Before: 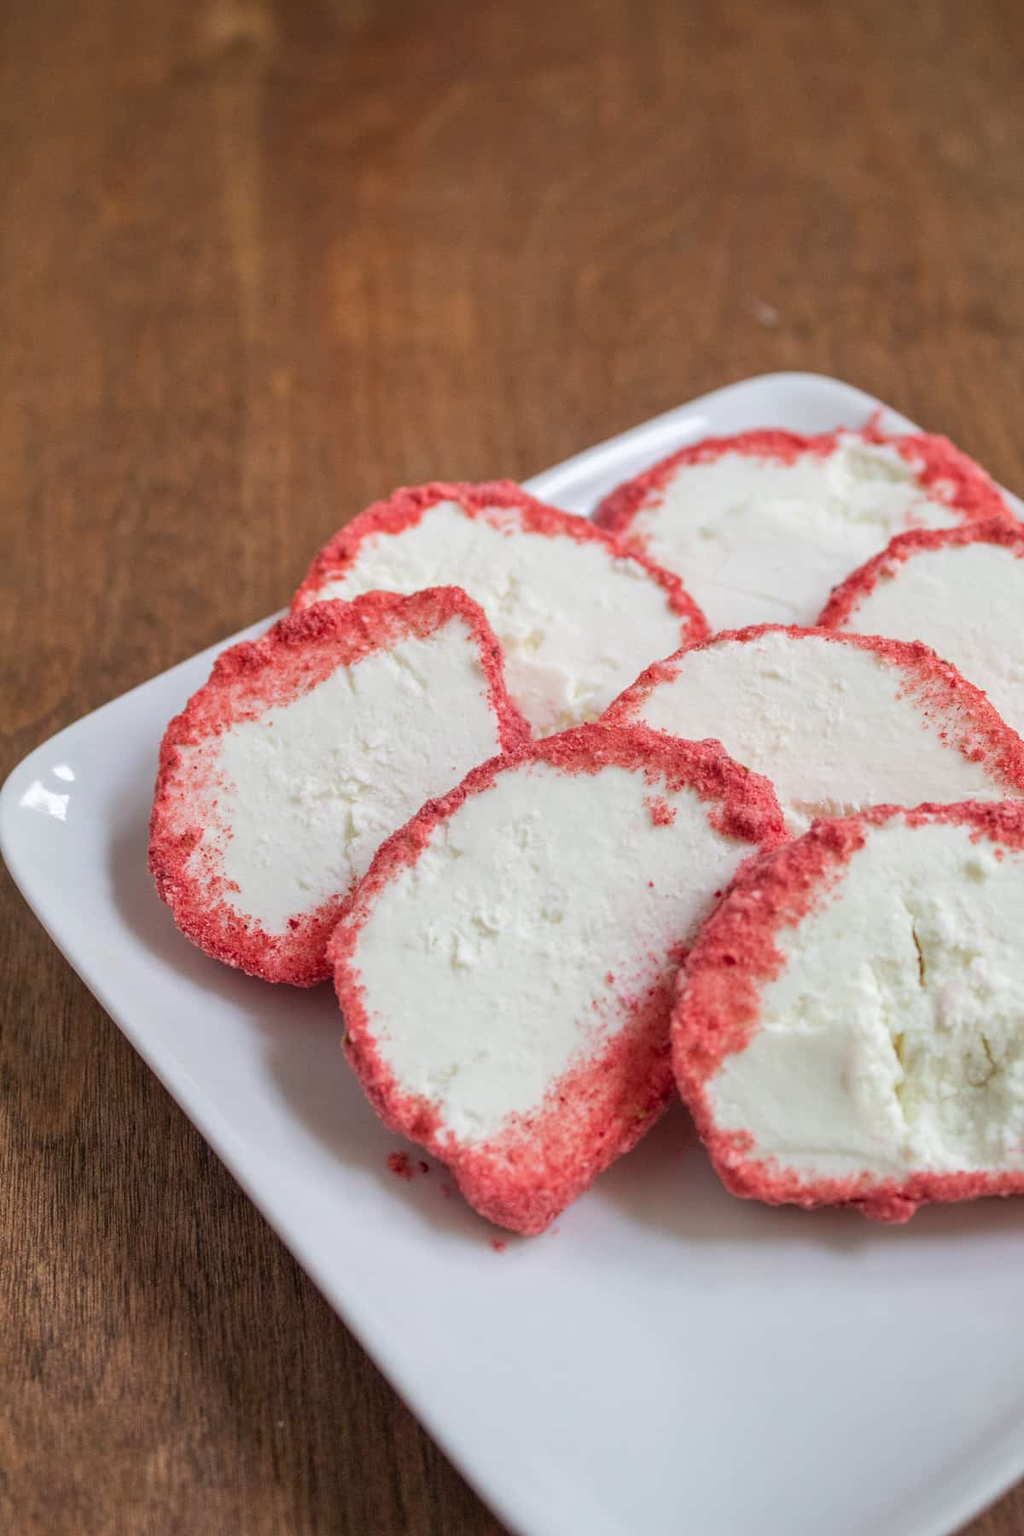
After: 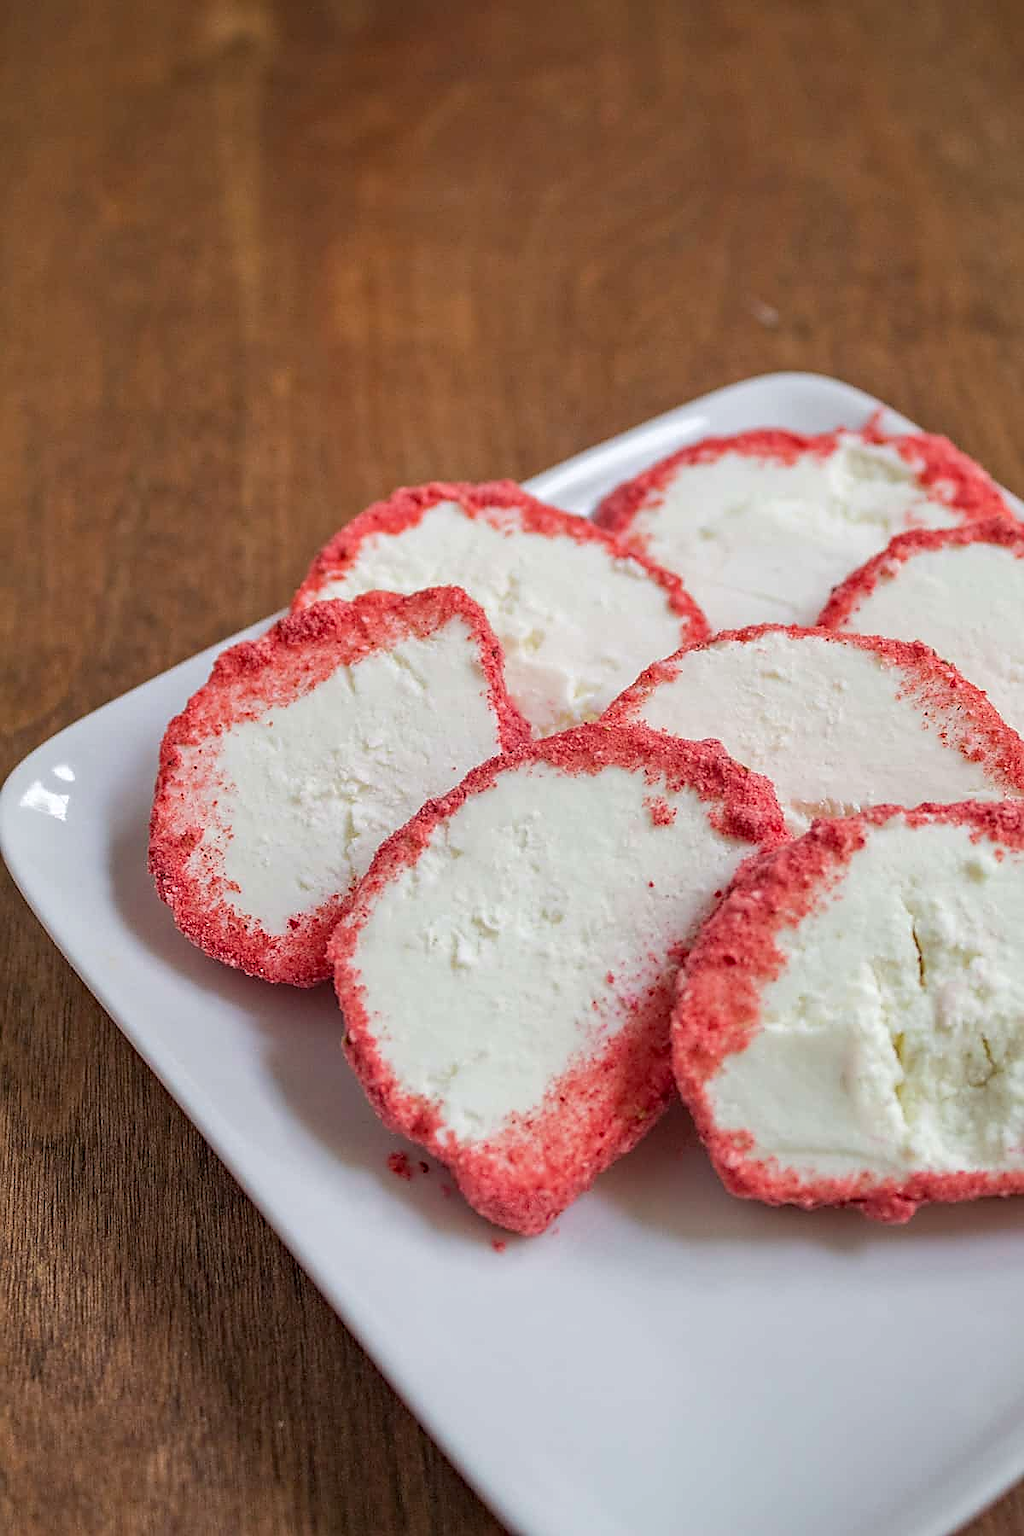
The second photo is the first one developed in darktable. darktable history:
haze removal: adaptive false
sharpen: radius 1.371, amount 1.239, threshold 0.794
tone equalizer: edges refinement/feathering 500, mask exposure compensation -1.57 EV, preserve details no
